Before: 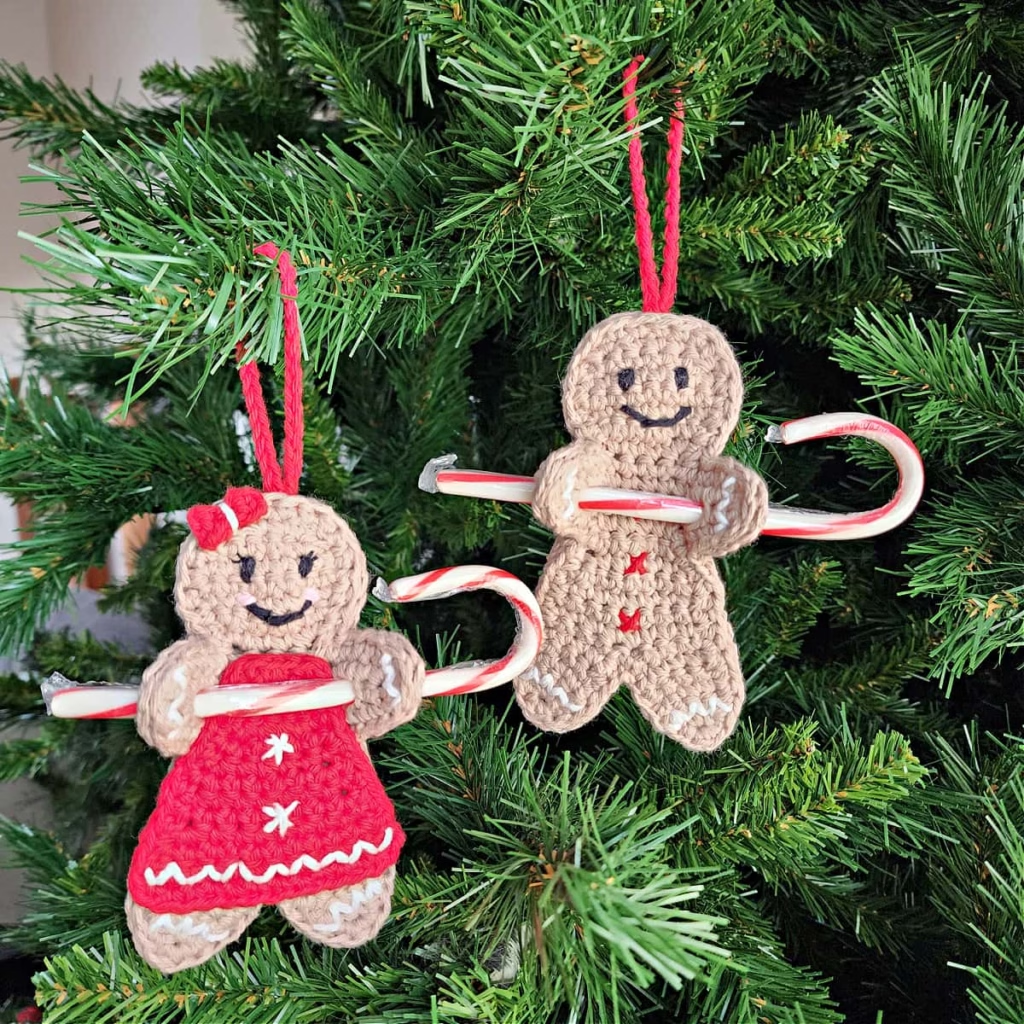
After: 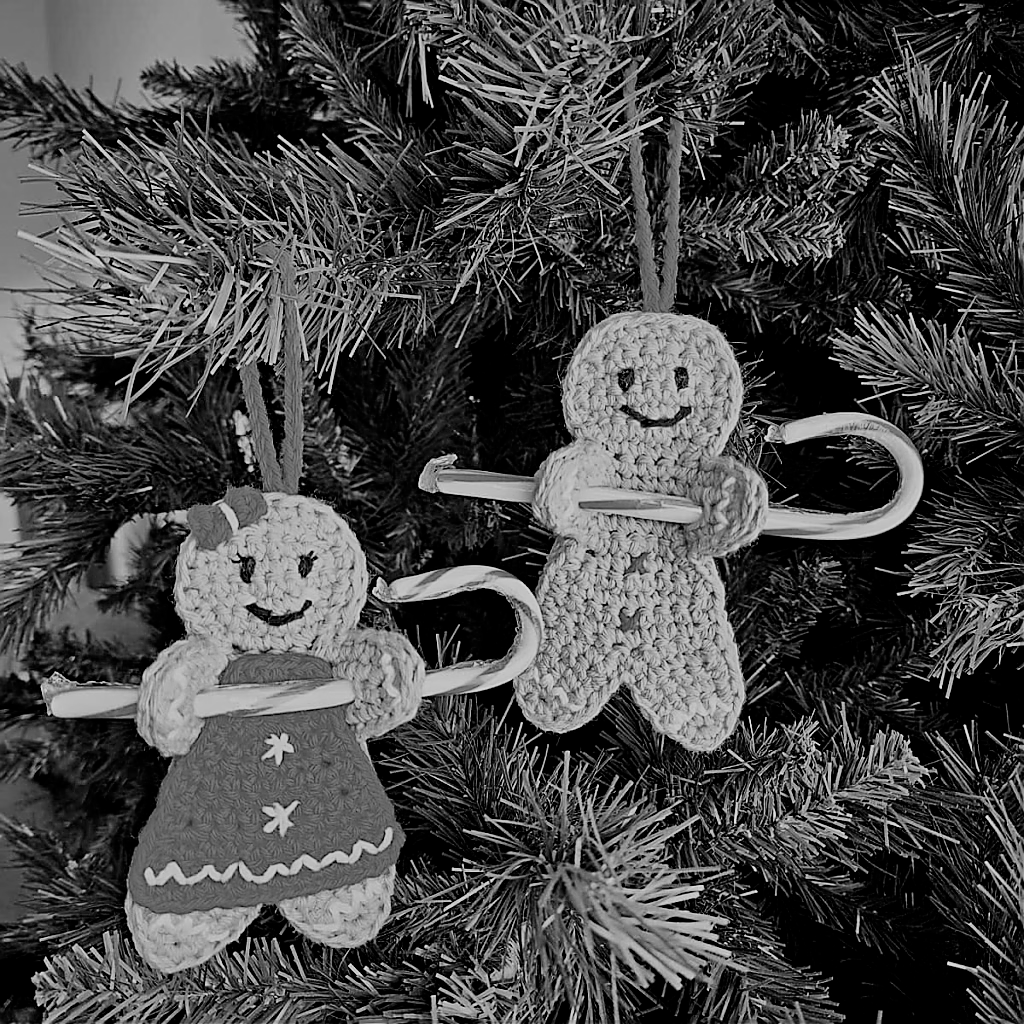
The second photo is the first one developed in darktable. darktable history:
filmic rgb: middle gray luminance 29%, black relative exposure -10.3 EV, white relative exposure 5.5 EV, threshold 6 EV, target black luminance 0%, hardness 3.95, latitude 2.04%, contrast 1.132, highlights saturation mix 5%, shadows ↔ highlights balance 15.11%, preserve chrominance no, color science v3 (2019), use custom middle-gray values true, iterations of high-quality reconstruction 0, enable highlight reconstruction true
monochrome: on, module defaults
sharpen: radius 1.4, amount 1.25, threshold 0.7
